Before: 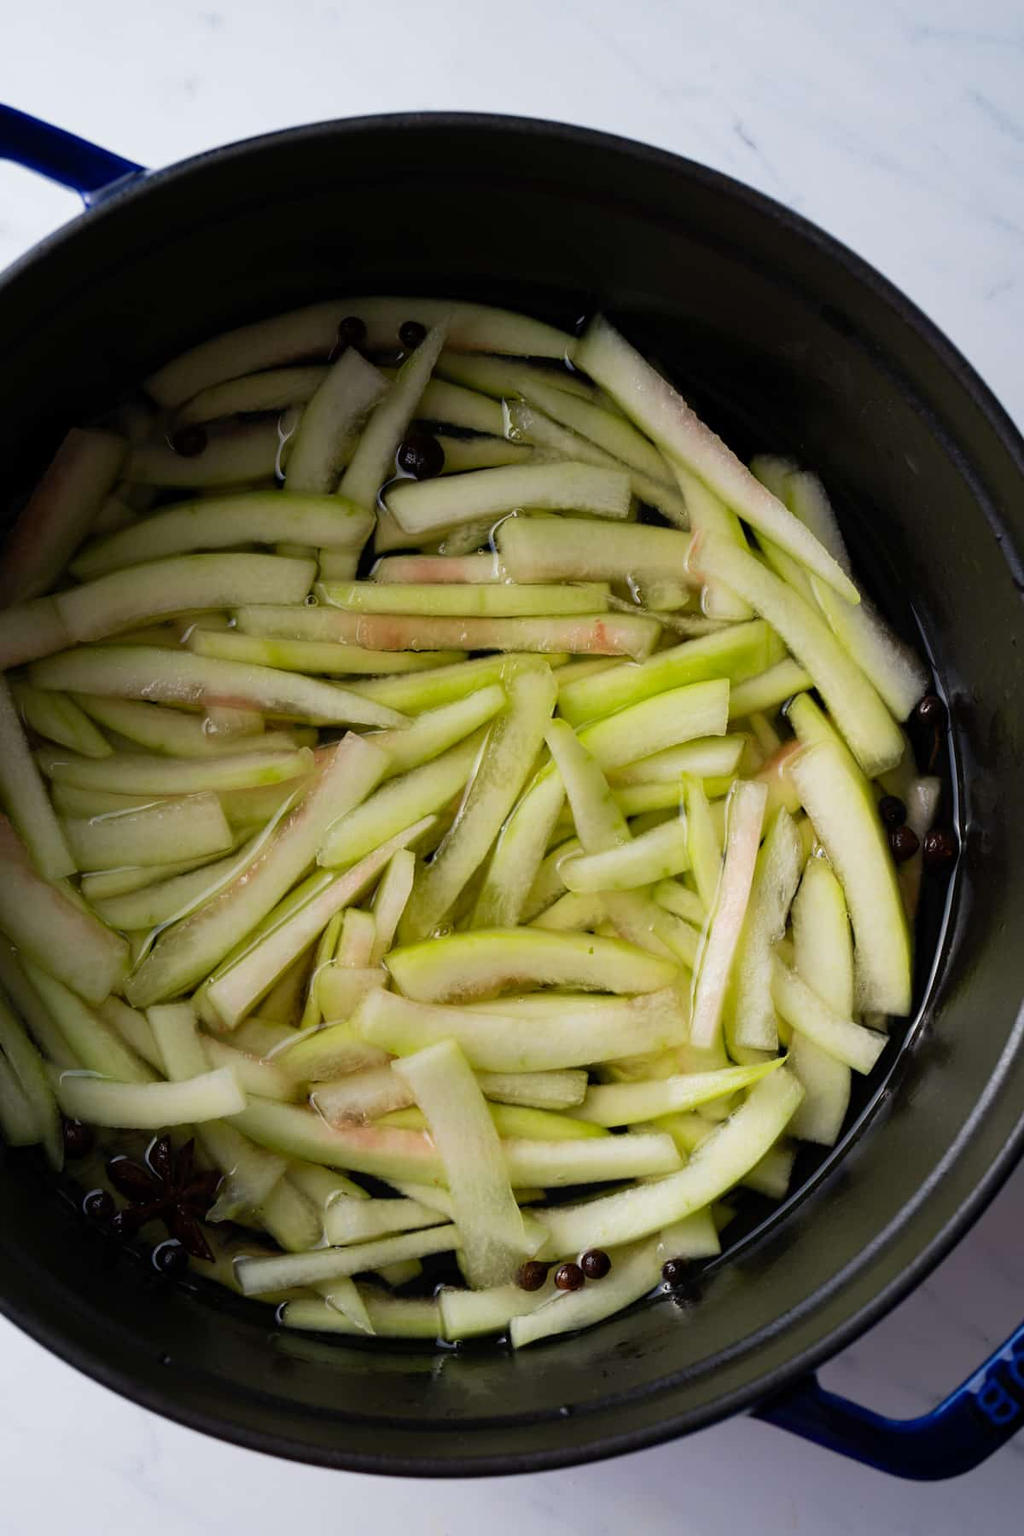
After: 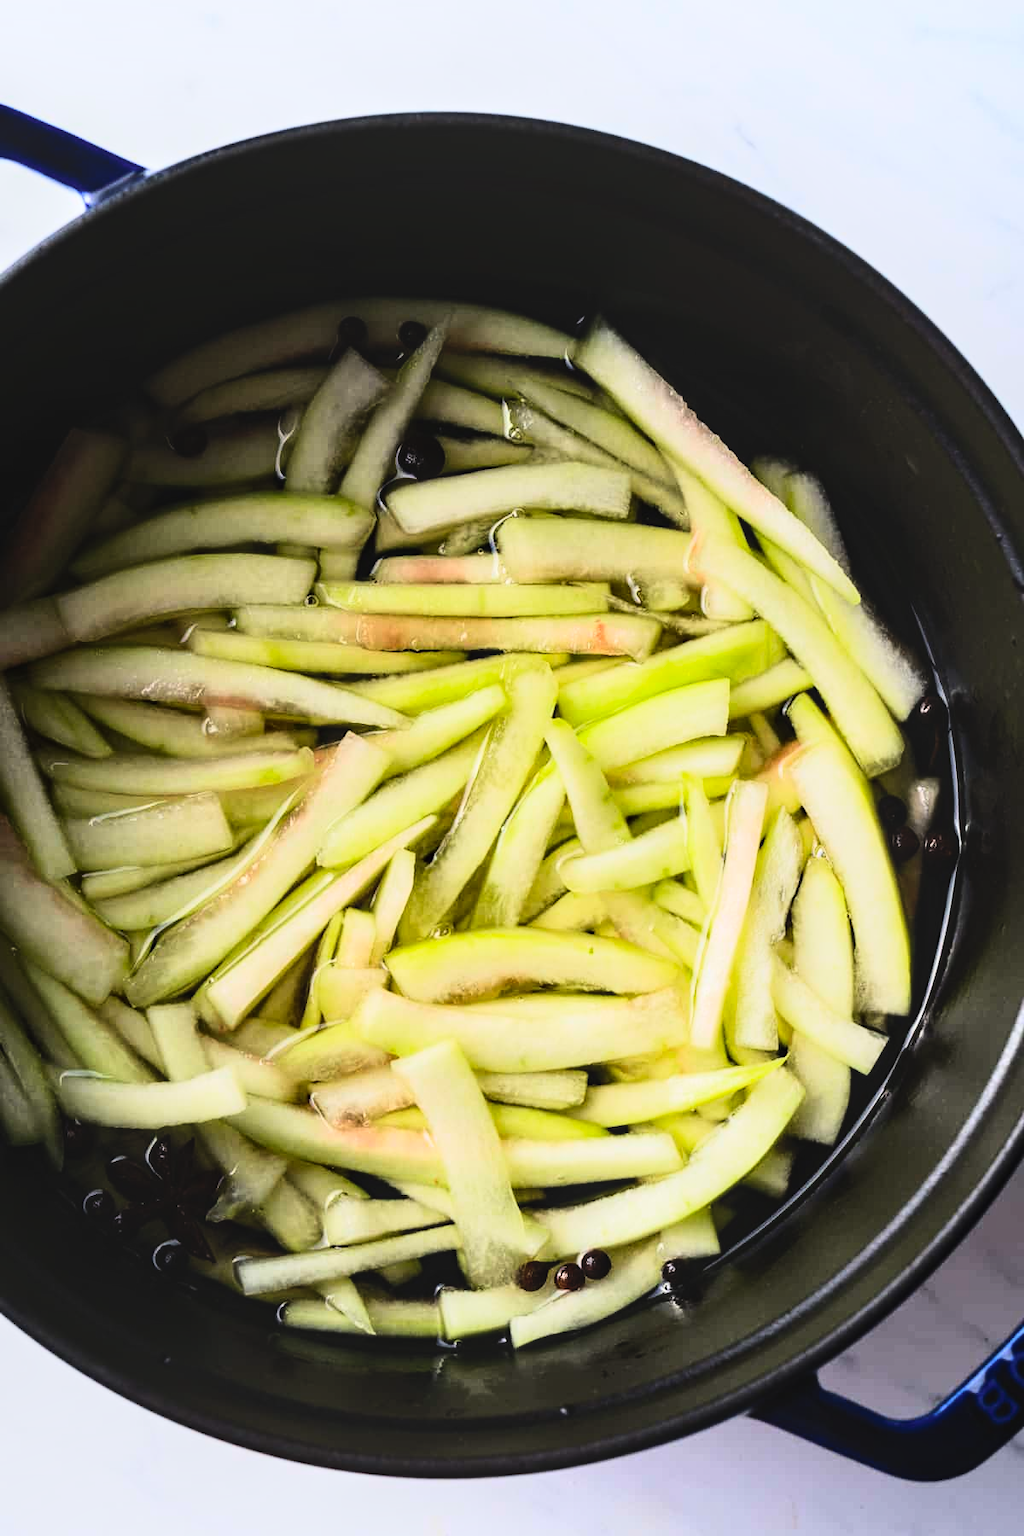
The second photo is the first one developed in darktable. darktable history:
base curve: curves: ch0 [(0, 0) (0.028, 0.03) (0.121, 0.232) (0.46, 0.748) (0.859, 0.968) (1, 1)]
local contrast: detail 110%
tone equalizer: -8 EV -0.75 EV, -7 EV -0.7 EV, -6 EV -0.6 EV, -5 EV -0.4 EV, -3 EV 0.4 EV, -2 EV 0.6 EV, -1 EV 0.7 EV, +0 EV 0.75 EV, edges refinement/feathering 500, mask exposure compensation -1.57 EV, preserve details no
